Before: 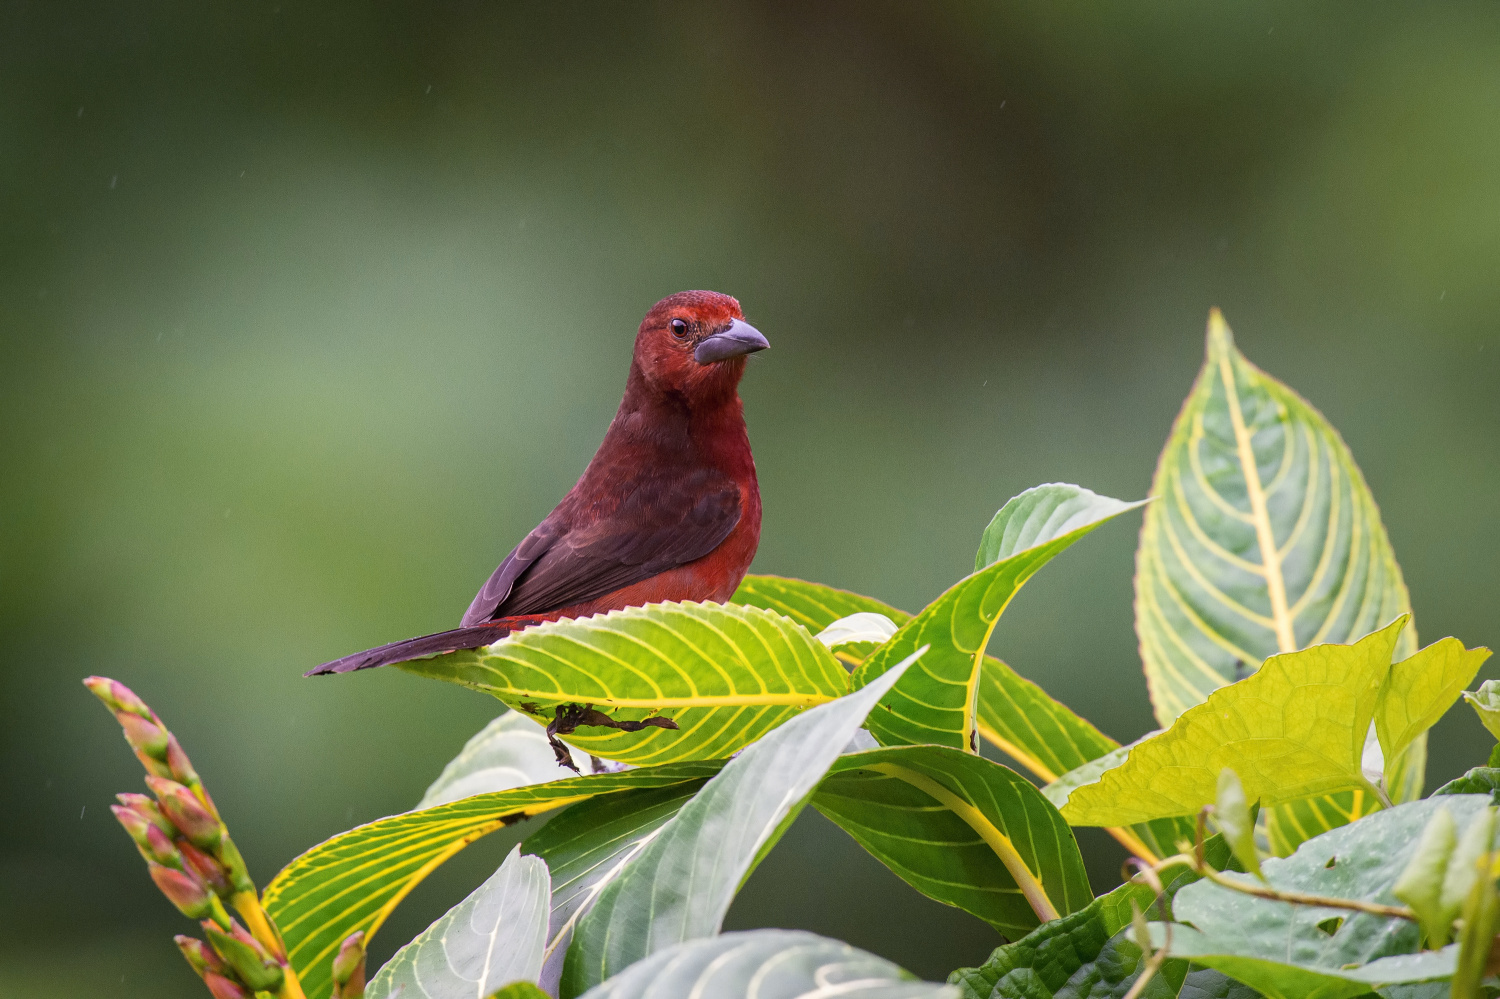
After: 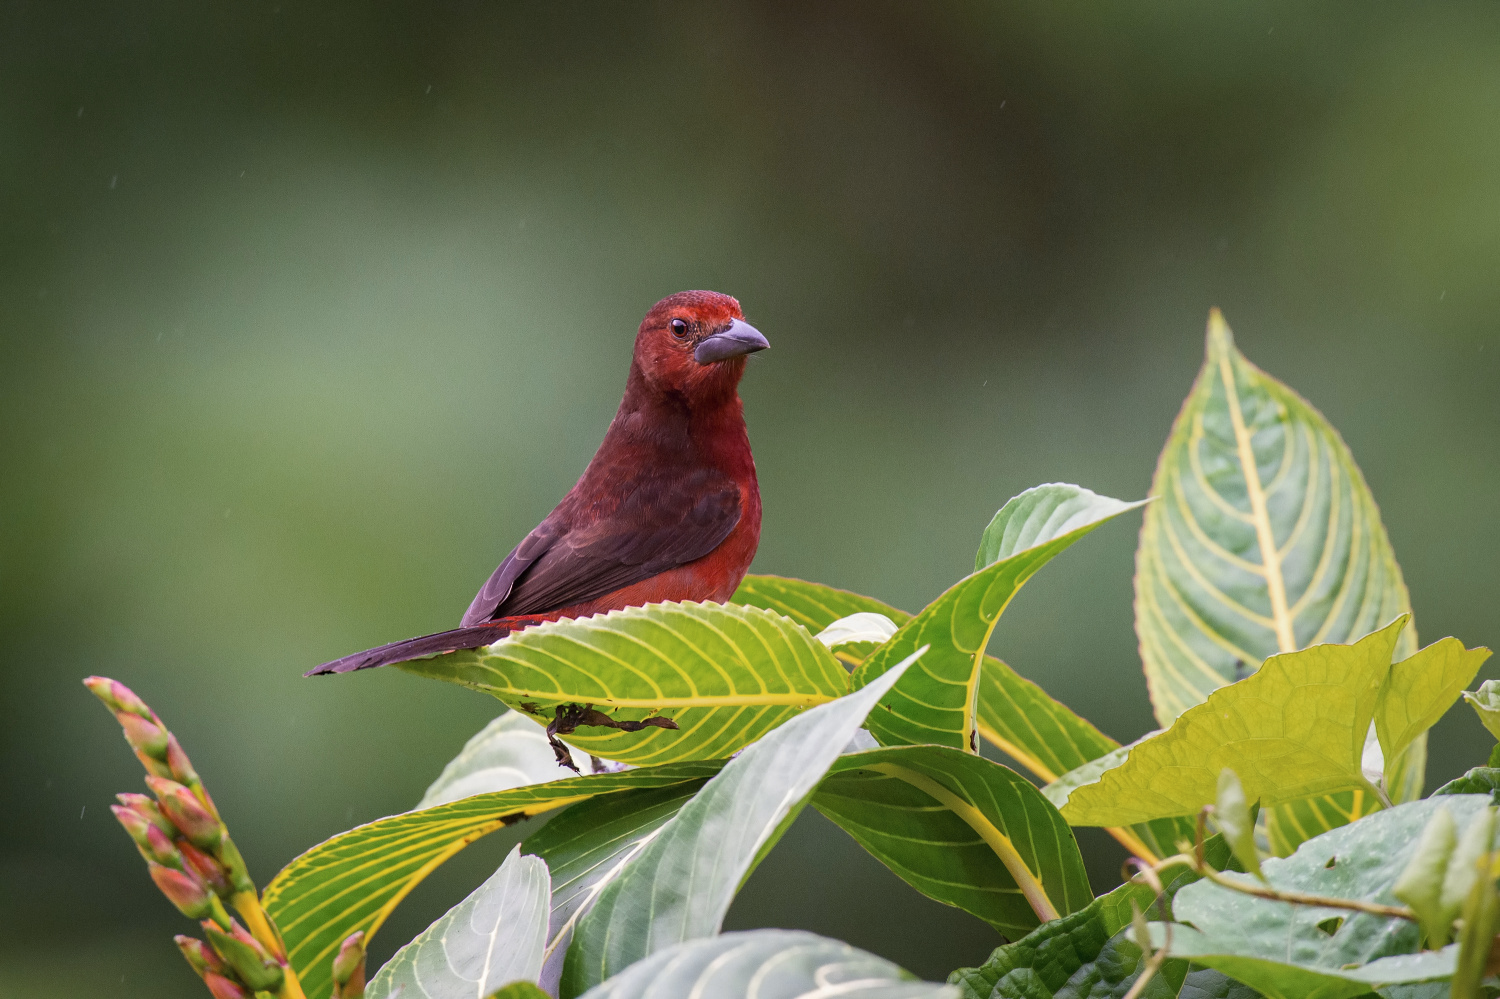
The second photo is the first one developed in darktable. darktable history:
color zones: curves: ch0 [(0, 0.5) (0.143, 0.5) (0.286, 0.456) (0.429, 0.5) (0.571, 0.5) (0.714, 0.5) (0.857, 0.5) (1, 0.5)]; ch1 [(0, 0.5) (0.143, 0.5) (0.286, 0.422) (0.429, 0.5) (0.571, 0.5) (0.714, 0.5) (0.857, 0.5) (1, 0.5)]
sharpen: radius 5.315, amount 0.311, threshold 26.765
